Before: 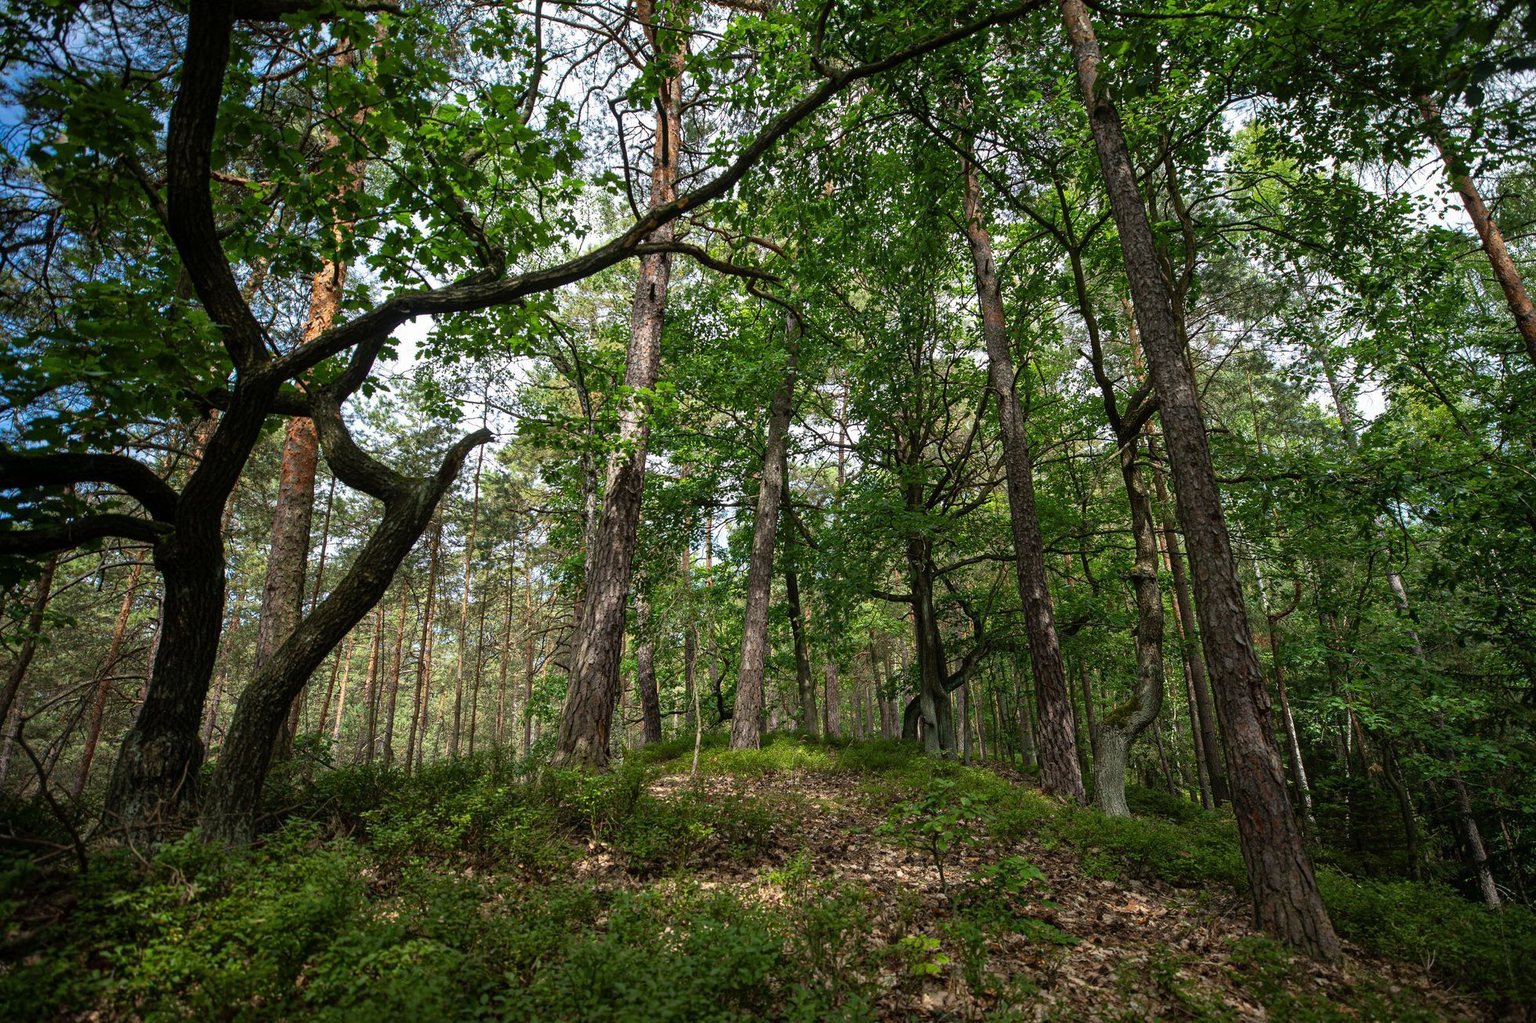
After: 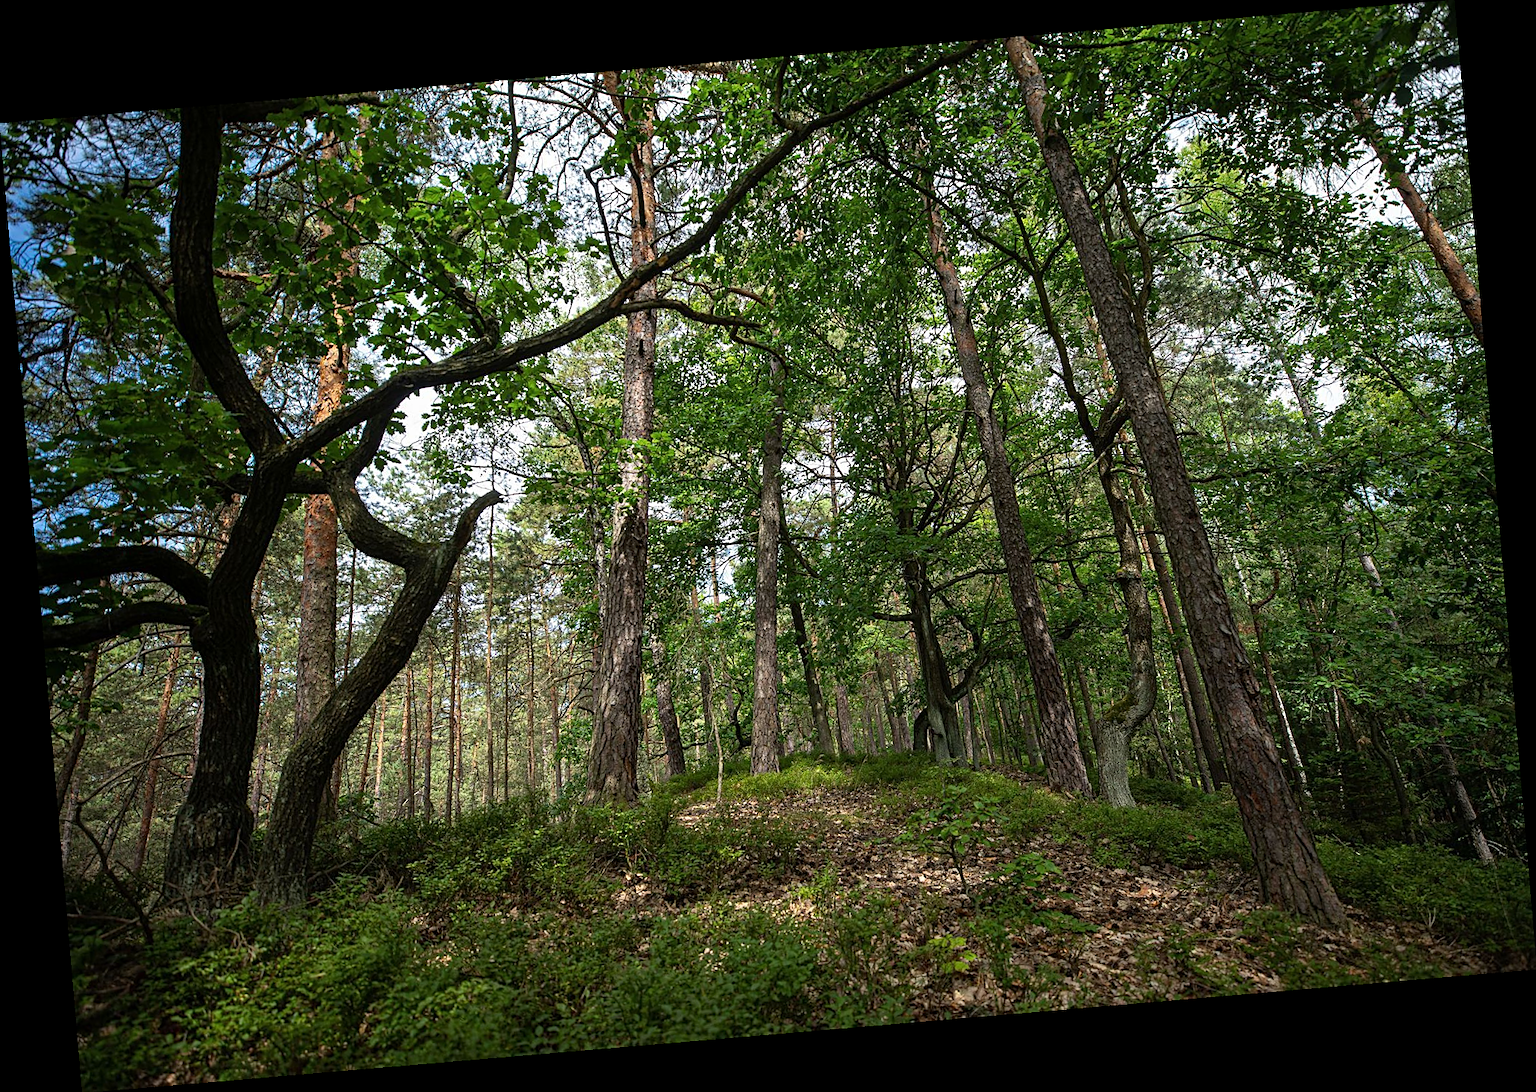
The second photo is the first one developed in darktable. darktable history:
sharpen: on, module defaults
rotate and perspective: rotation -4.86°, automatic cropping off
